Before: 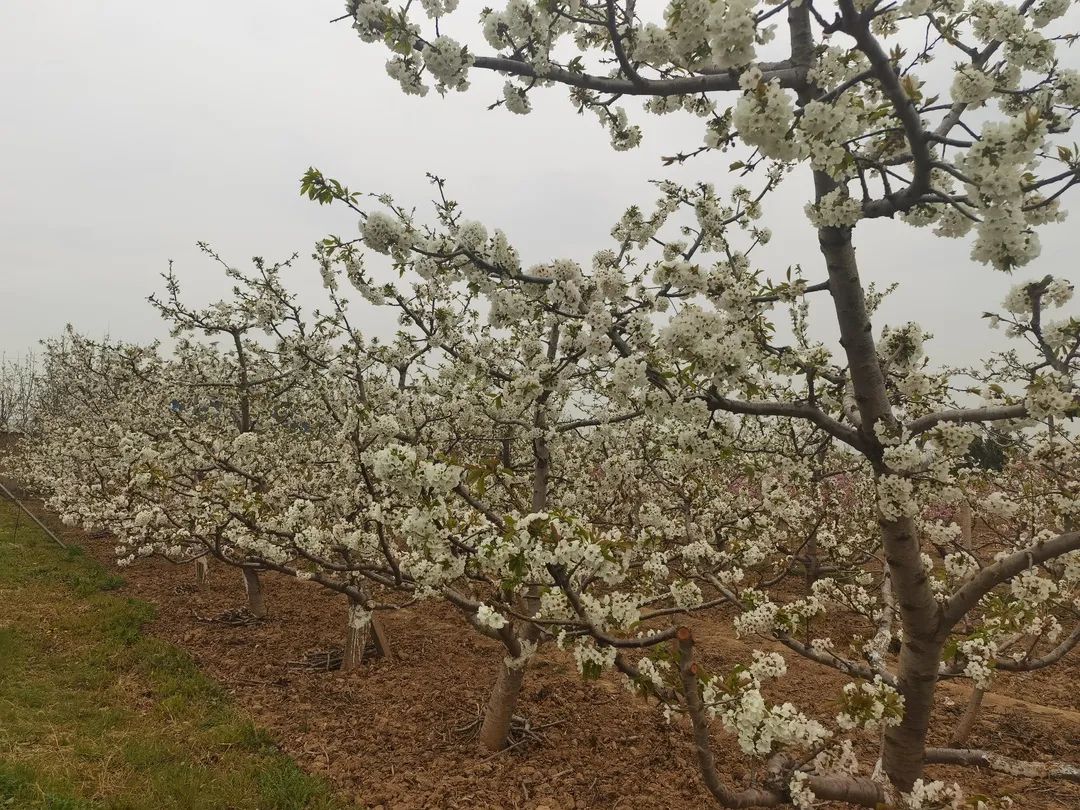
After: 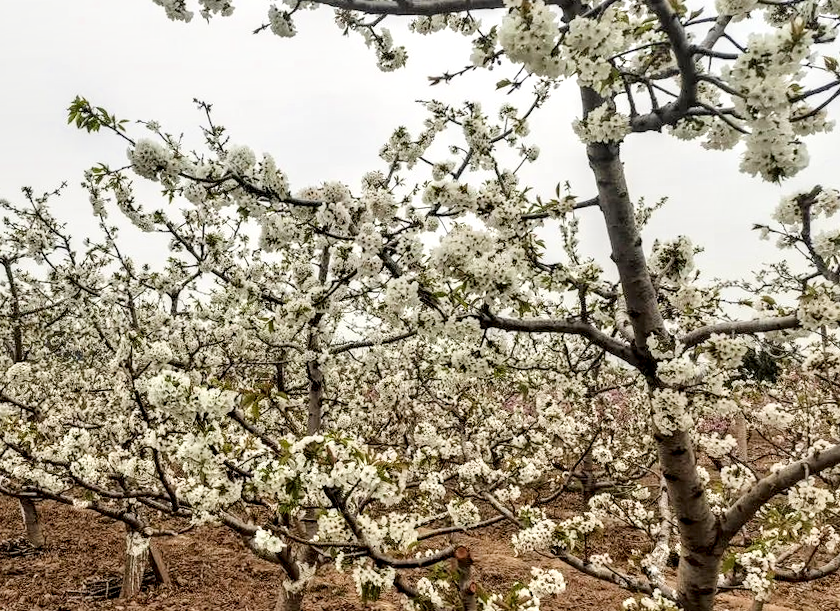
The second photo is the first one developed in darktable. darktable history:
rotate and perspective: rotation -1.42°, crop left 0.016, crop right 0.984, crop top 0.035, crop bottom 0.965
local contrast: highlights 65%, shadows 54%, detail 169%, midtone range 0.514
exposure: exposure 1 EV, compensate highlight preservation false
white balance: emerald 1
crop and rotate: left 20.74%, top 7.912%, right 0.375%, bottom 13.378%
tone equalizer: -8 EV -0.417 EV, -7 EV -0.389 EV, -6 EV -0.333 EV, -5 EV -0.222 EV, -3 EV 0.222 EV, -2 EV 0.333 EV, -1 EV 0.389 EV, +0 EV 0.417 EV, edges refinement/feathering 500, mask exposure compensation -1.57 EV, preserve details no
filmic rgb: black relative exposure -6.59 EV, white relative exposure 4.71 EV, hardness 3.13, contrast 0.805
contrast equalizer: octaves 7, y [[0.6 ×6], [0.55 ×6], [0 ×6], [0 ×6], [0 ×6]], mix 0.35
